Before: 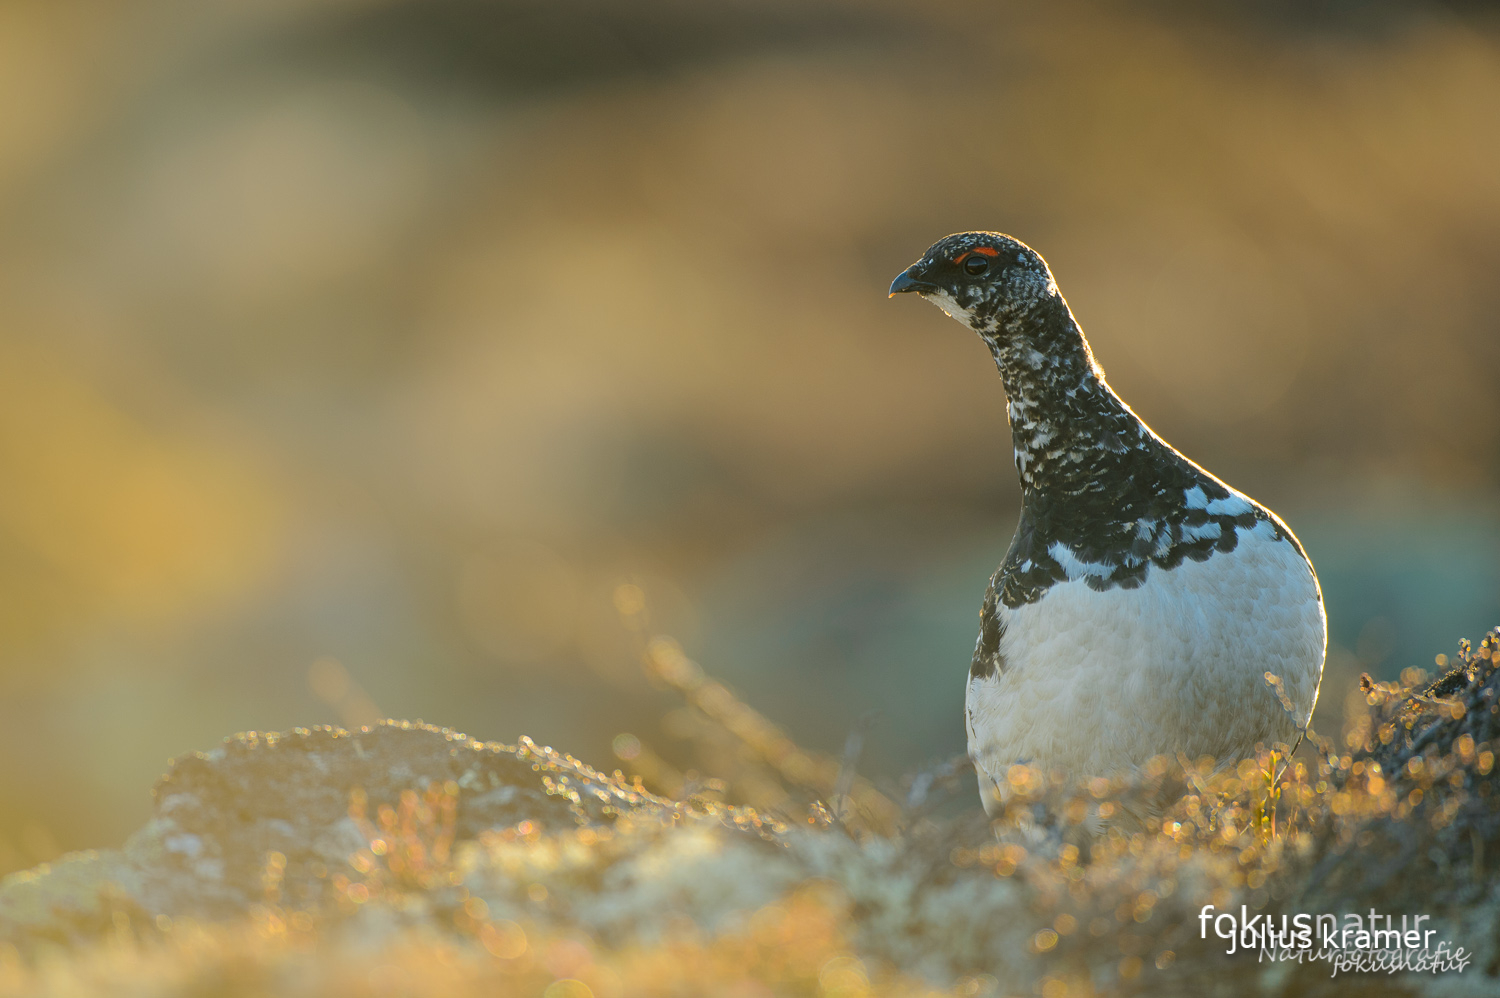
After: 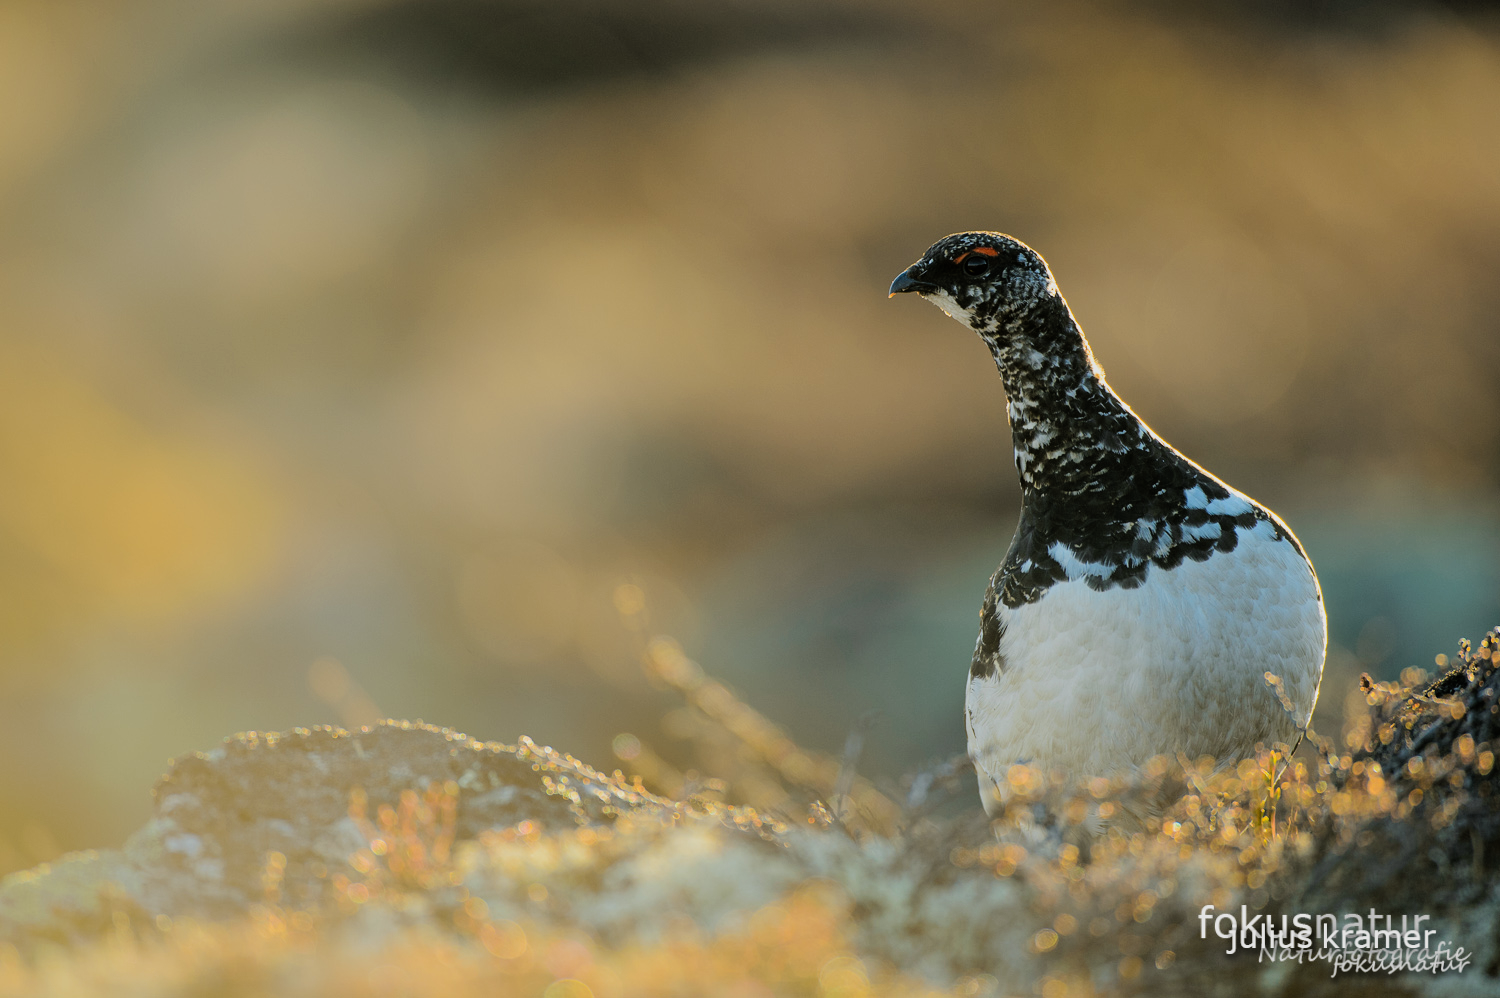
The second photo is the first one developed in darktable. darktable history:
filmic rgb: black relative exposure -5.03 EV, white relative exposure 3.97 EV, threshold 2.99 EV, hardness 2.88, contrast 1.299, highlights saturation mix -28.9%, enable highlight reconstruction true
